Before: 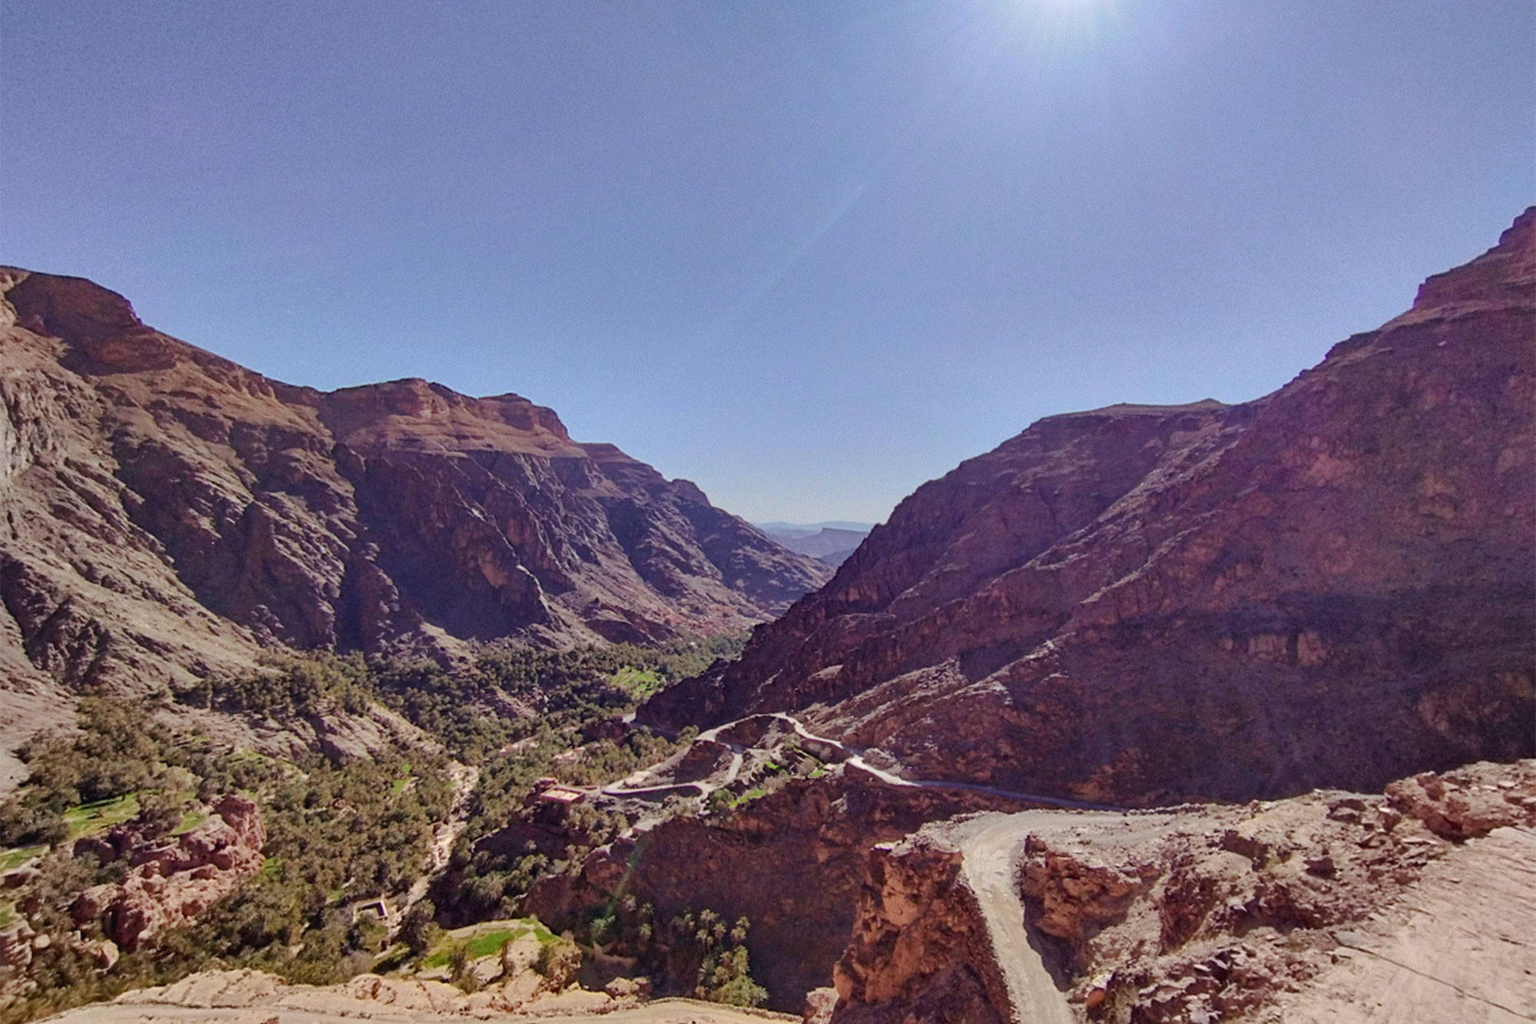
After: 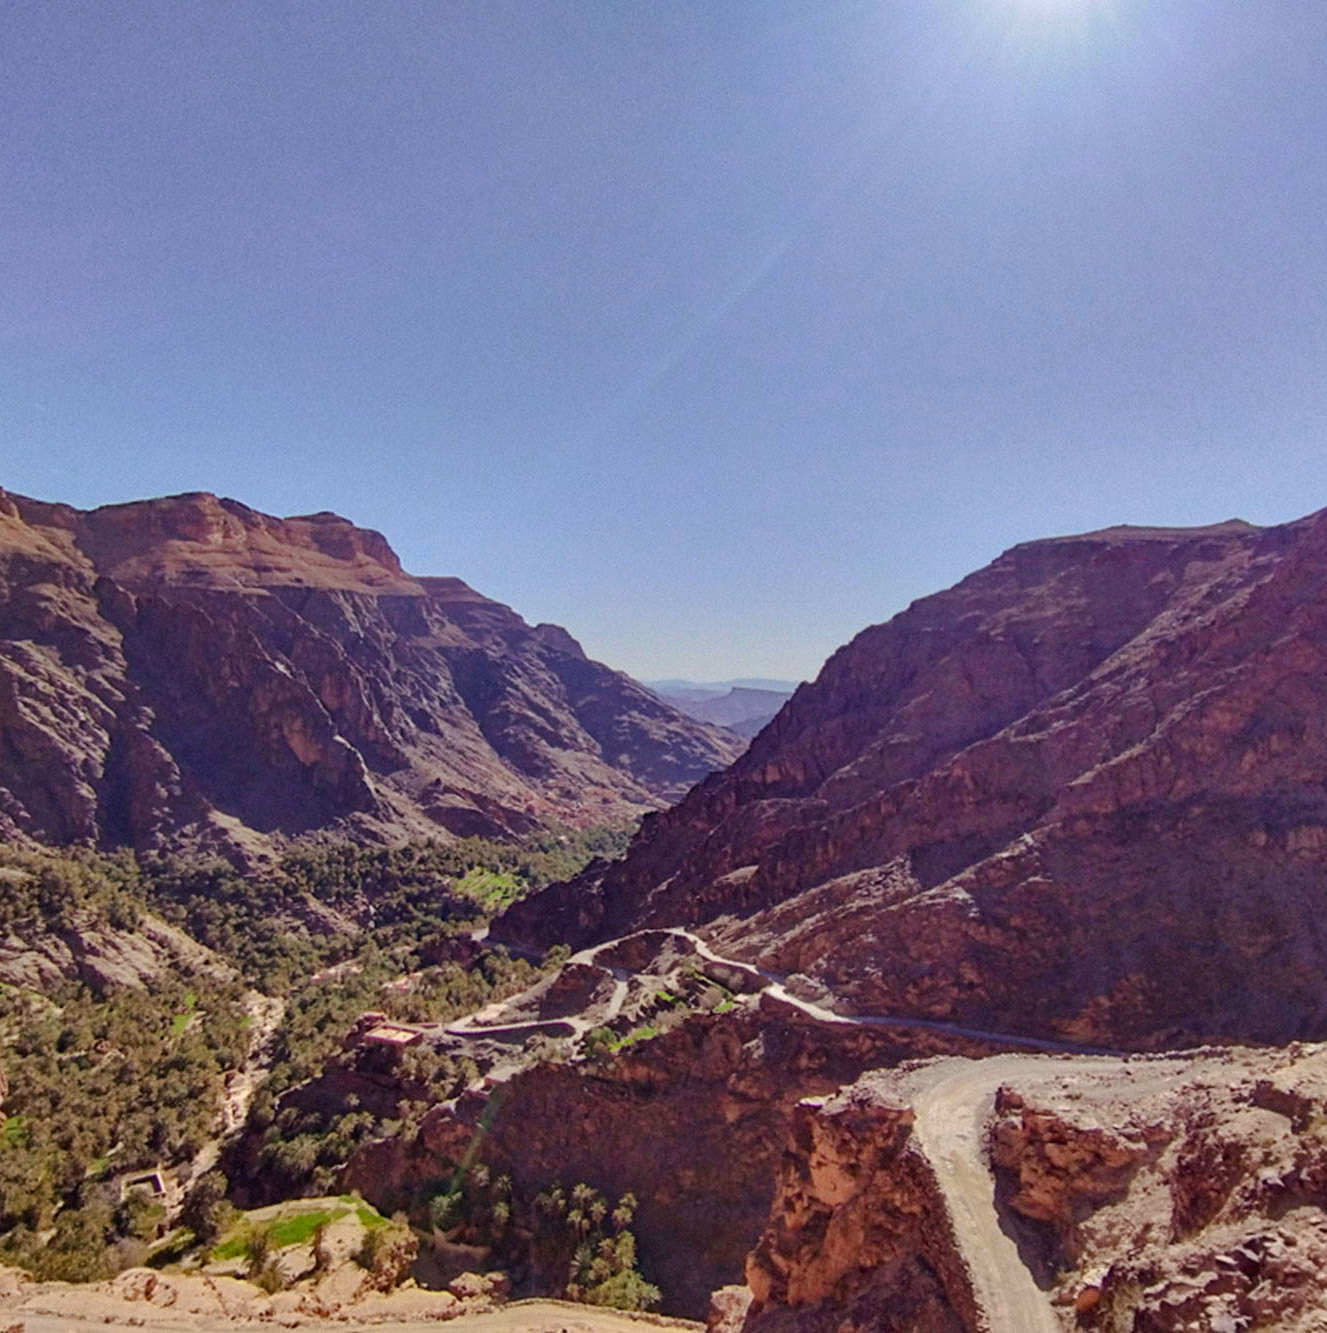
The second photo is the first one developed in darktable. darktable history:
crop: left 16.992%, right 16.613%
color correction: highlights a* 0.566, highlights b* 2.78, saturation 1.1
